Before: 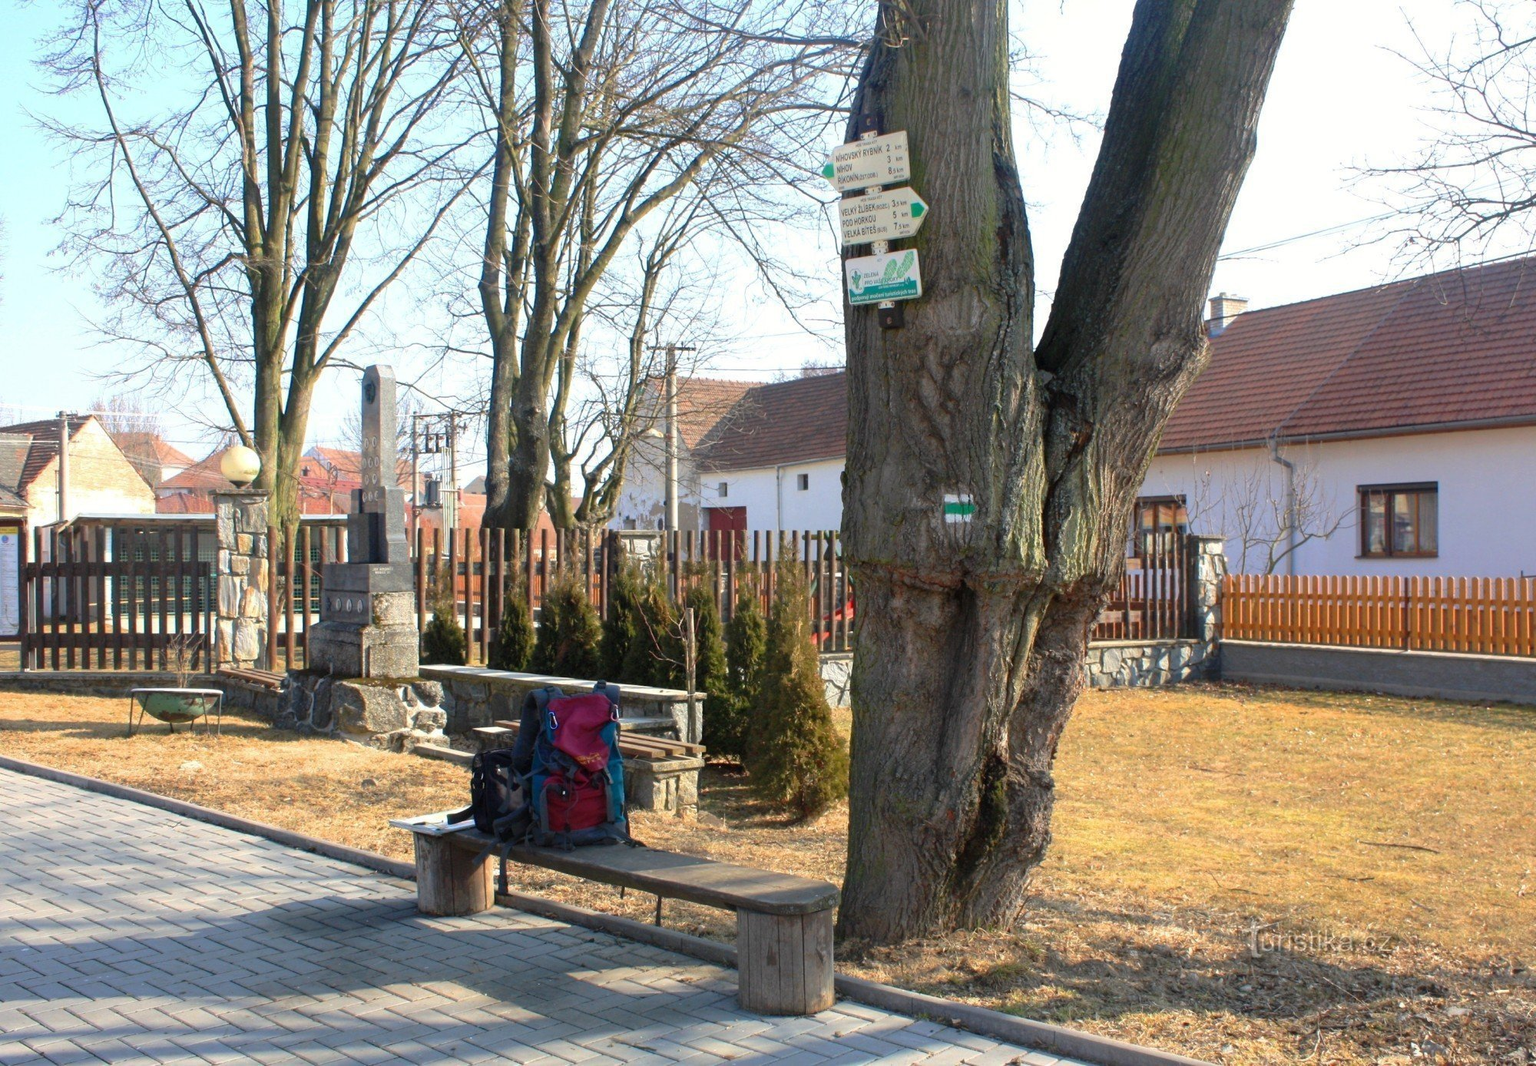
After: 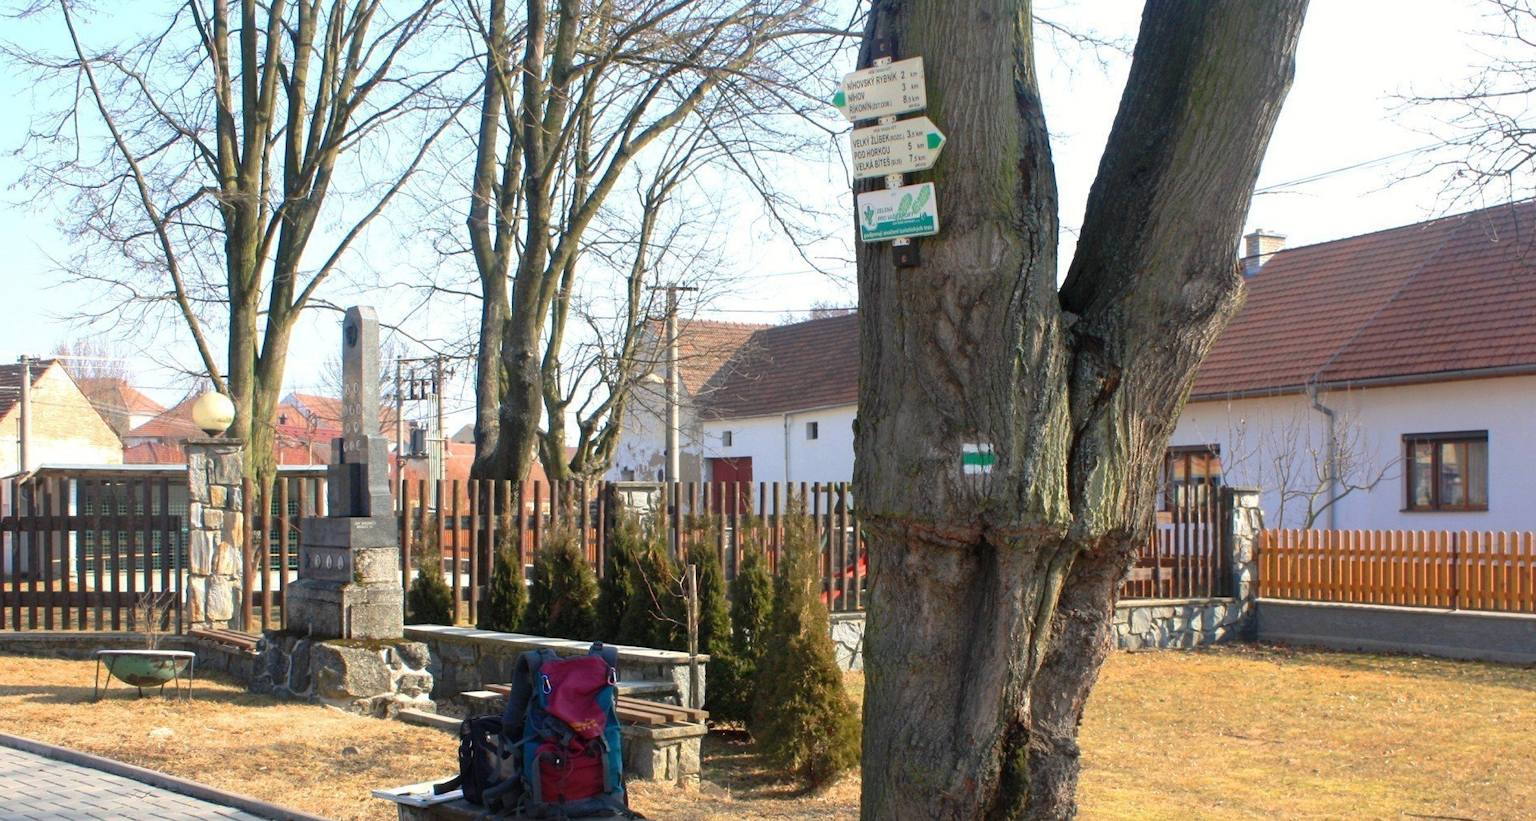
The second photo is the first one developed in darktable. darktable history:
crop: left 2.604%, top 7.278%, right 3.432%, bottom 20.269%
